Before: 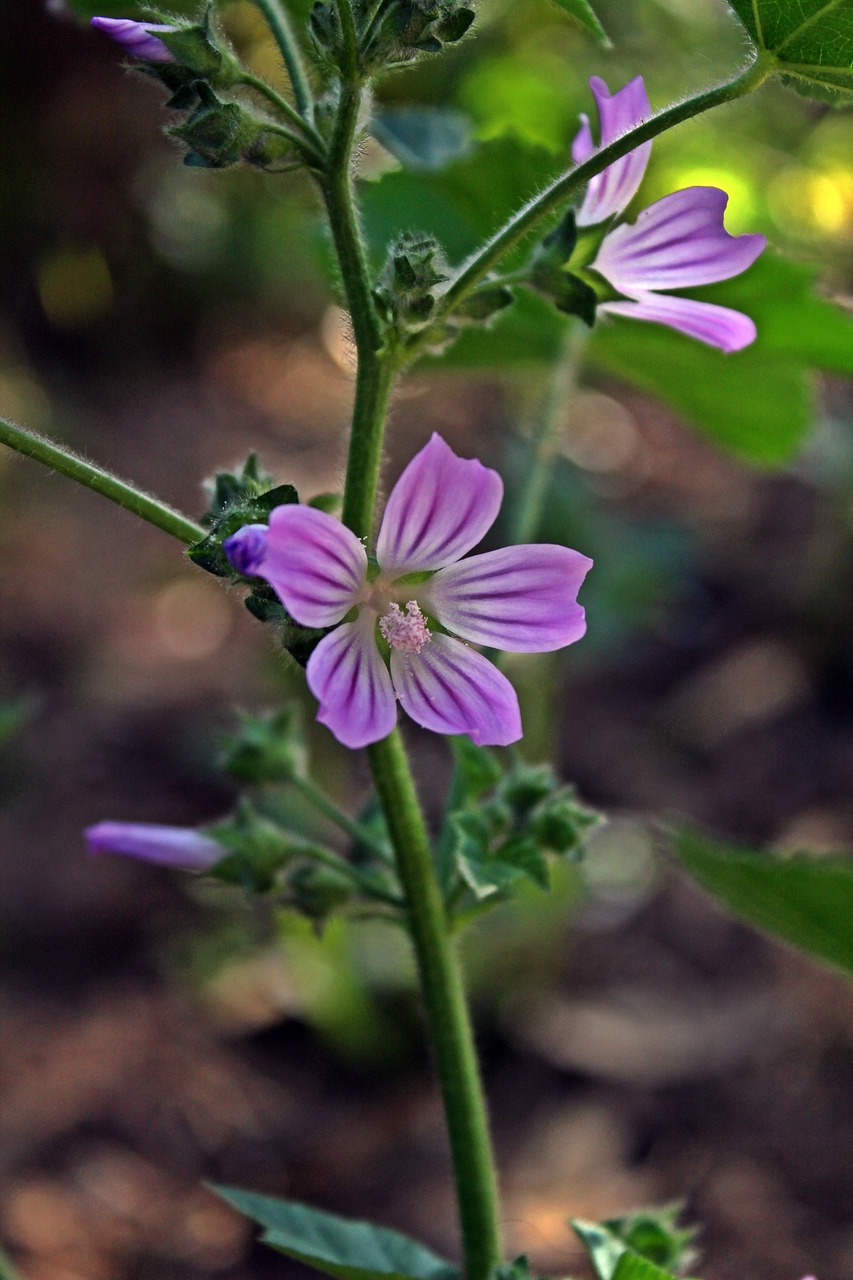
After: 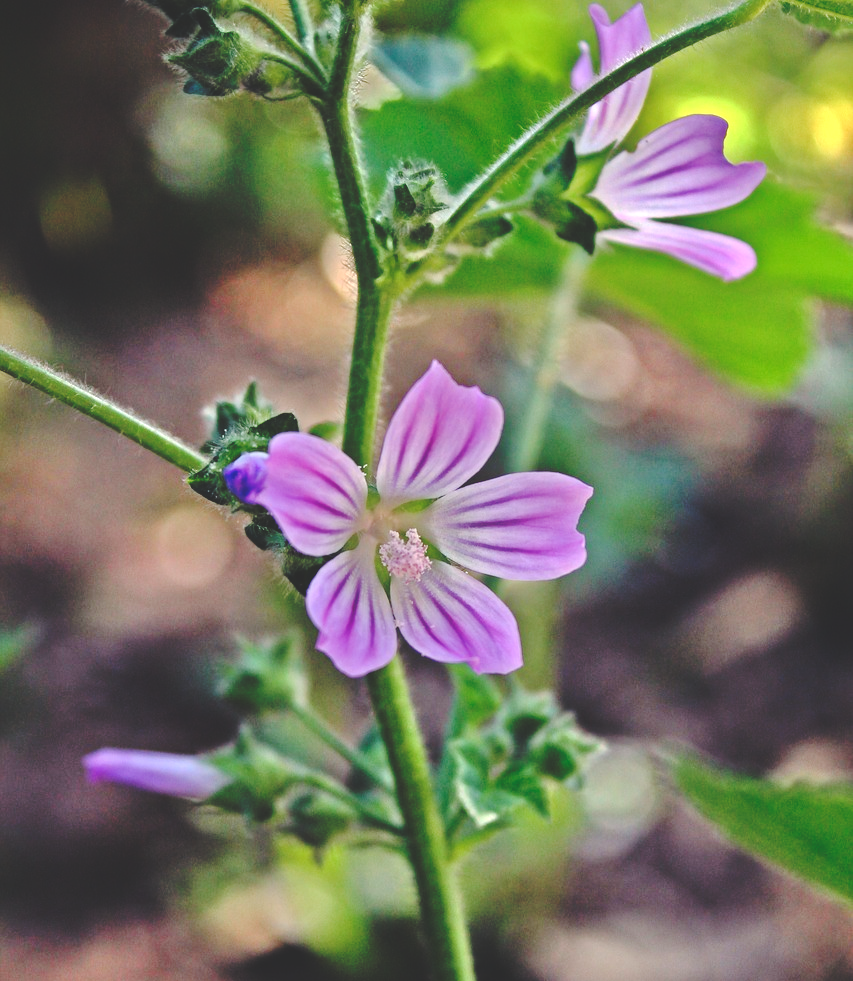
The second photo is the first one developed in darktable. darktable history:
tone equalizer: -7 EV 0.15 EV, -6 EV 0.6 EV, -5 EV 1.15 EV, -4 EV 1.33 EV, -3 EV 1.15 EV, -2 EV 0.6 EV, -1 EV 0.15 EV, mask exposure compensation -0.5 EV
crop: top 5.667%, bottom 17.637%
base curve: curves: ch0 [(0, 0.024) (0.055, 0.065) (0.121, 0.166) (0.236, 0.319) (0.693, 0.726) (1, 1)], preserve colors none
